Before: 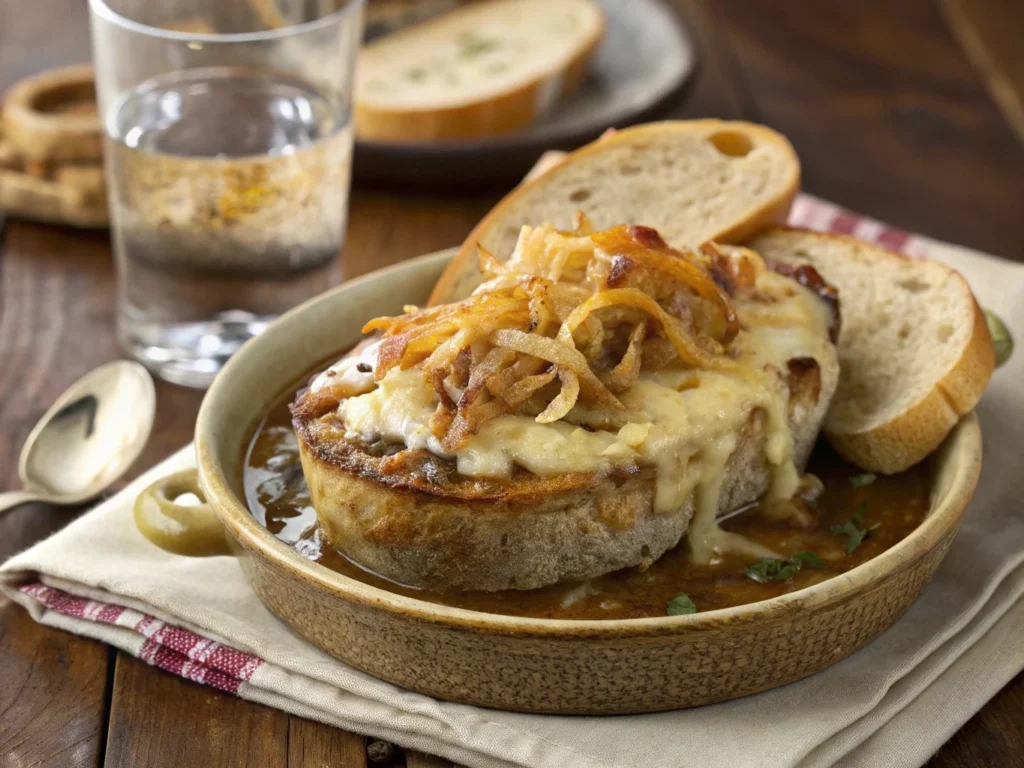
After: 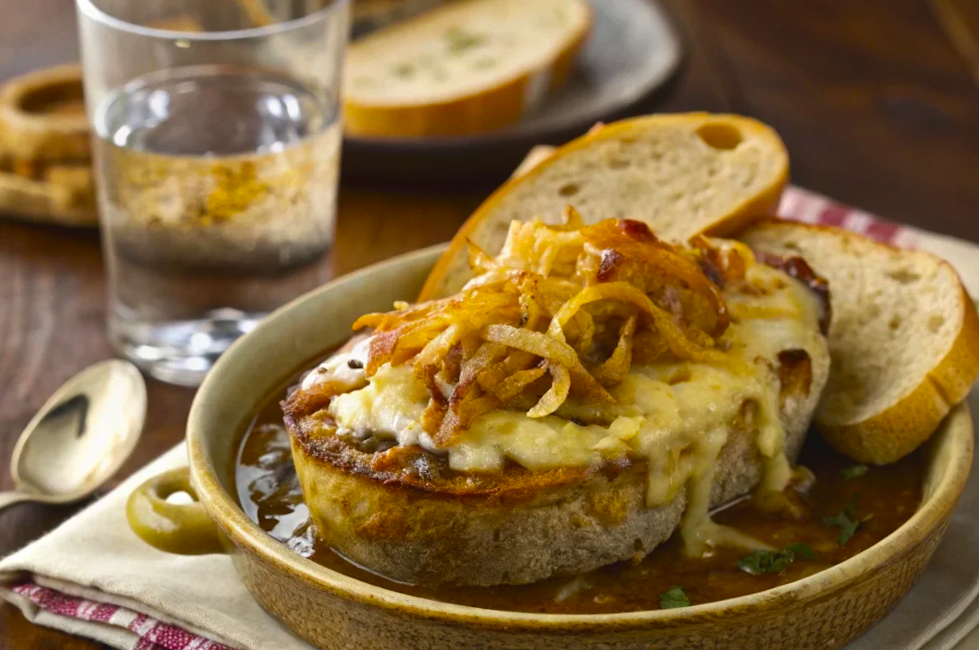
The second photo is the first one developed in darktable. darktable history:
crop and rotate: angle 0.593°, left 0.217%, right 2.839%, bottom 14.103%
contrast brightness saturation: brightness -0.09
color balance rgb: global offset › luminance 0.735%, linear chroma grading › global chroma 8.773%, perceptual saturation grading › global saturation 24.992%
